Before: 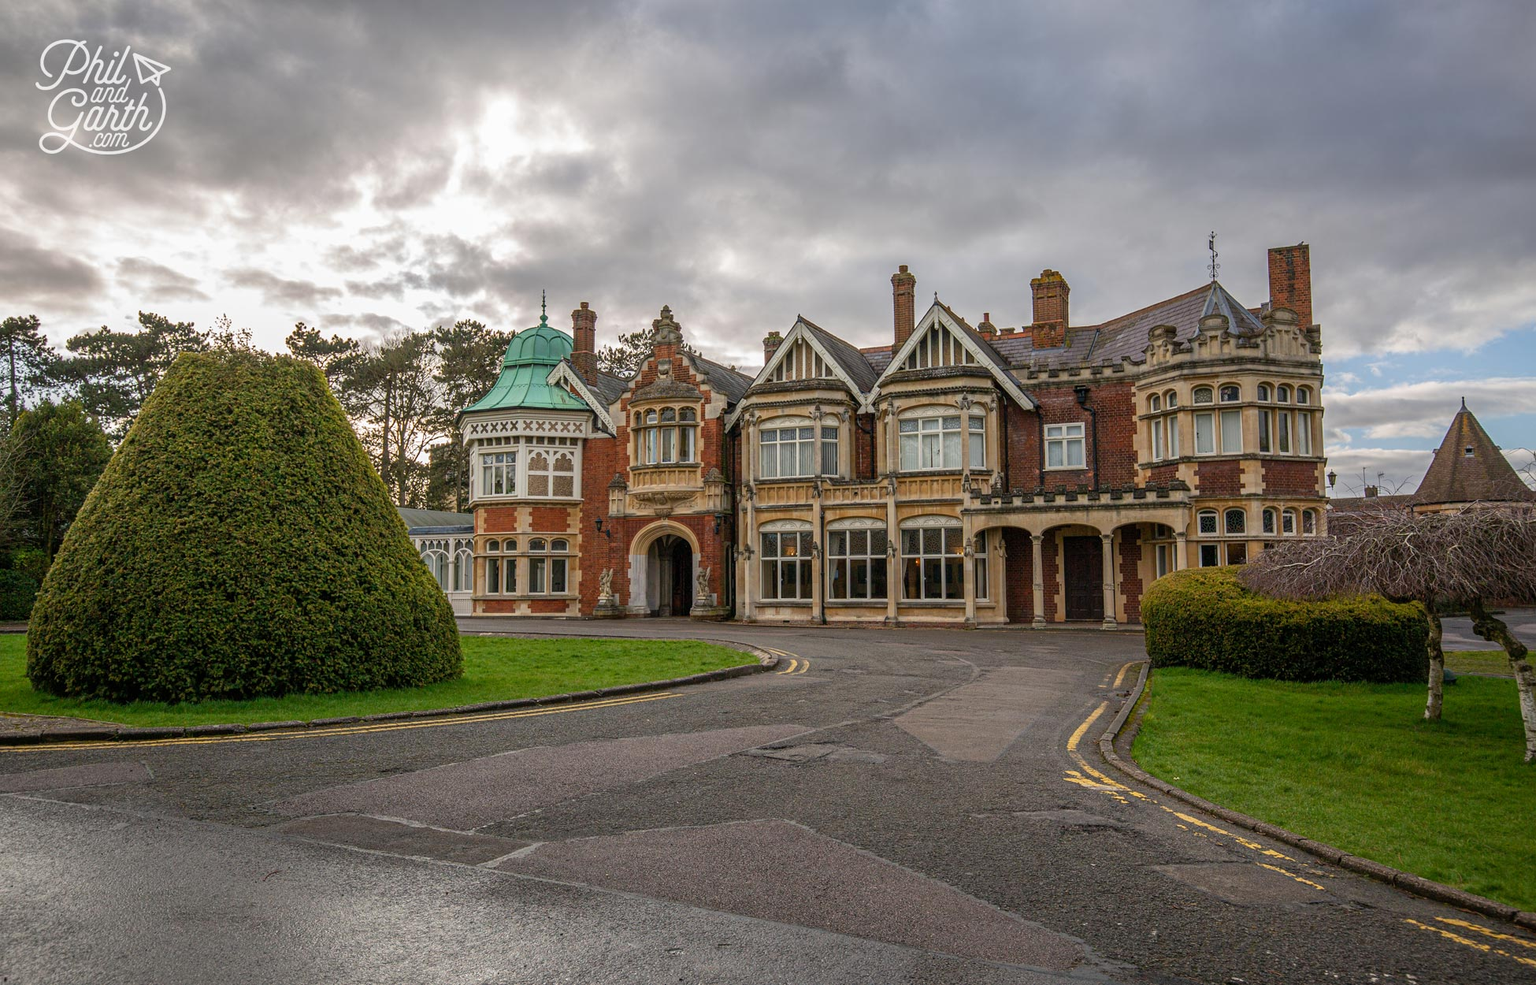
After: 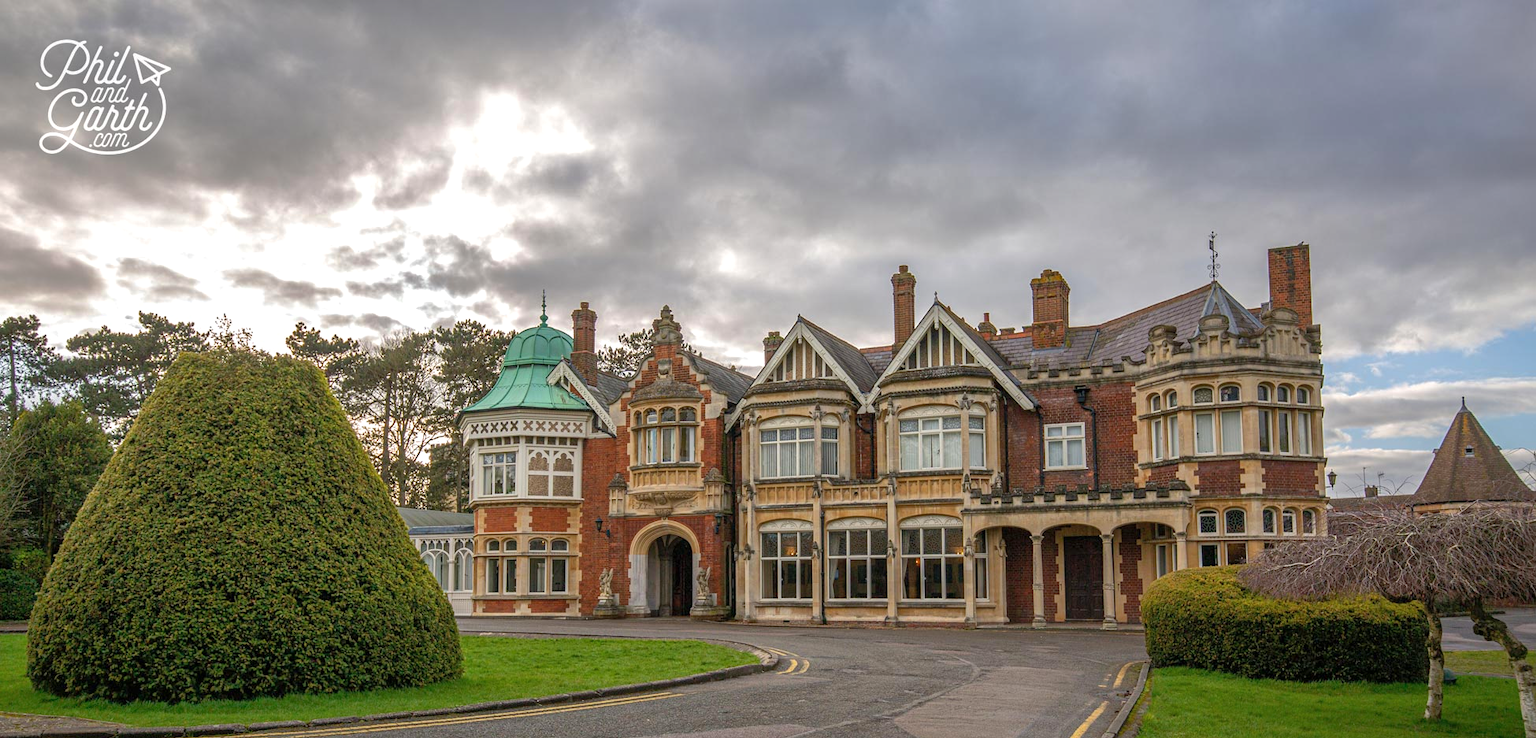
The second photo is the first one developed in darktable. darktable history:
shadows and highlights: on, module defaults
levels: white 99.92%
exposure: exposure 0.294 EV, compensate highlight preservation false
crop: bottom 24.986%
